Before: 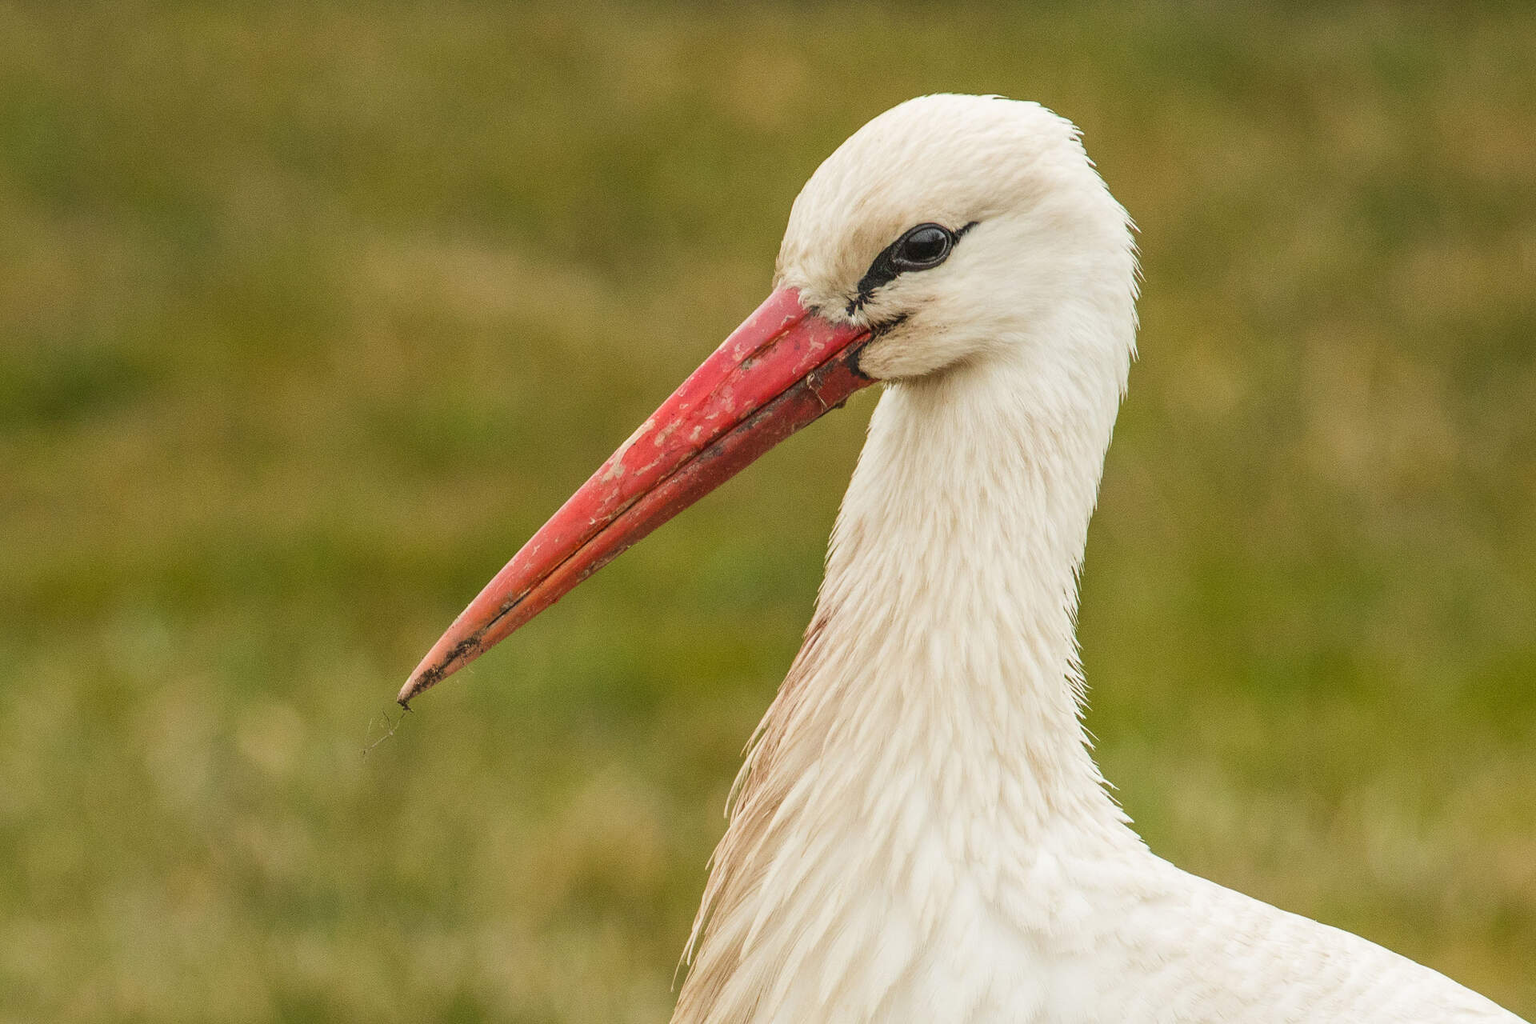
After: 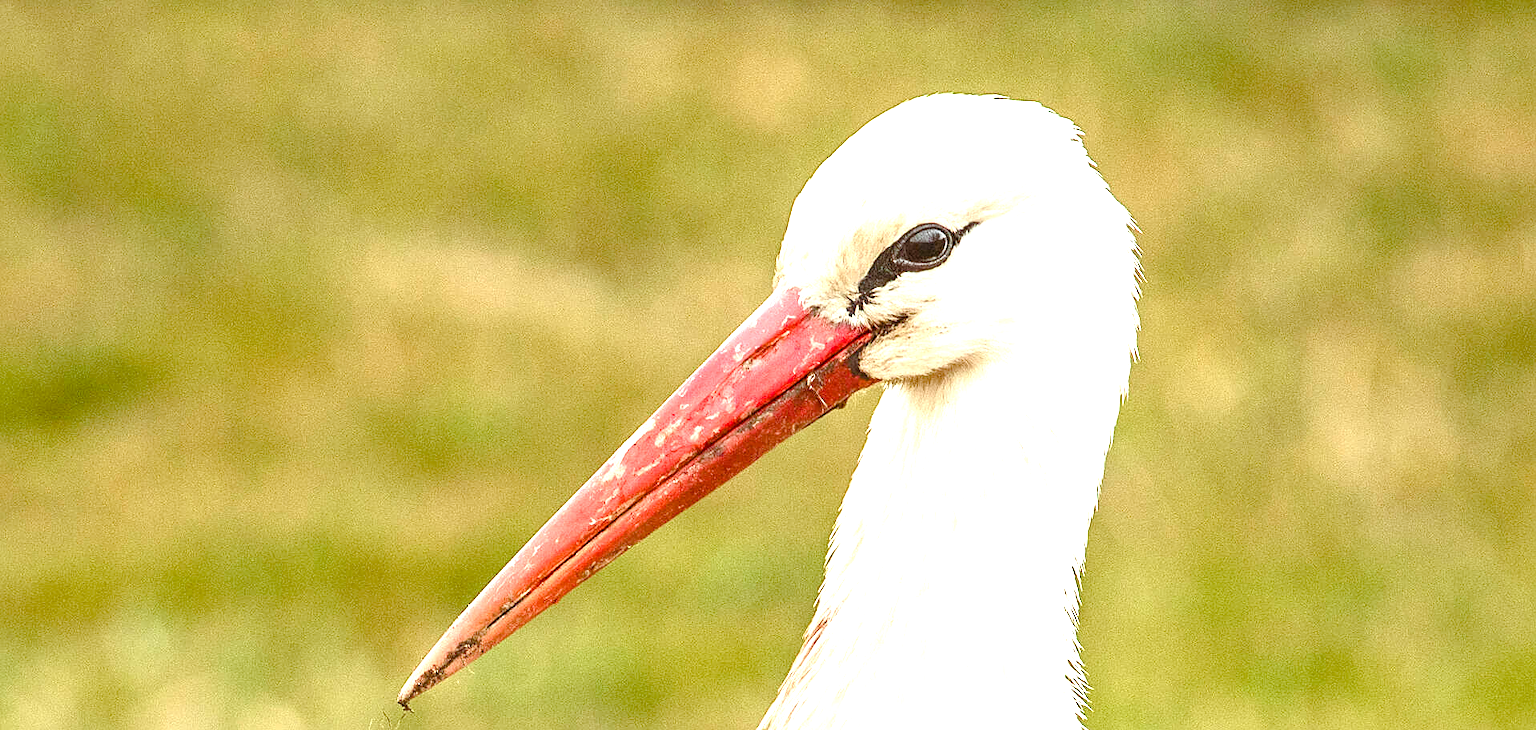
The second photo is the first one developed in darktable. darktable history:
sharpen: amount 0.489
exposure: black level correction 0, exposure 1.492 EV, compensate highlight preservation false
color balance rgb: shadows lift › chroma 9.795%, shadows lift › hue 45.14°, perceptual saturation grading › global saturation -0.029%, perceptual saturation grading › highlights -17.344%, perceptual saturation grading › mid-tones 33.477%, perceptual saturation grading › shadows 50.315%, global vibrance 9.234%
crop: right 0%, bottom 28.617%
